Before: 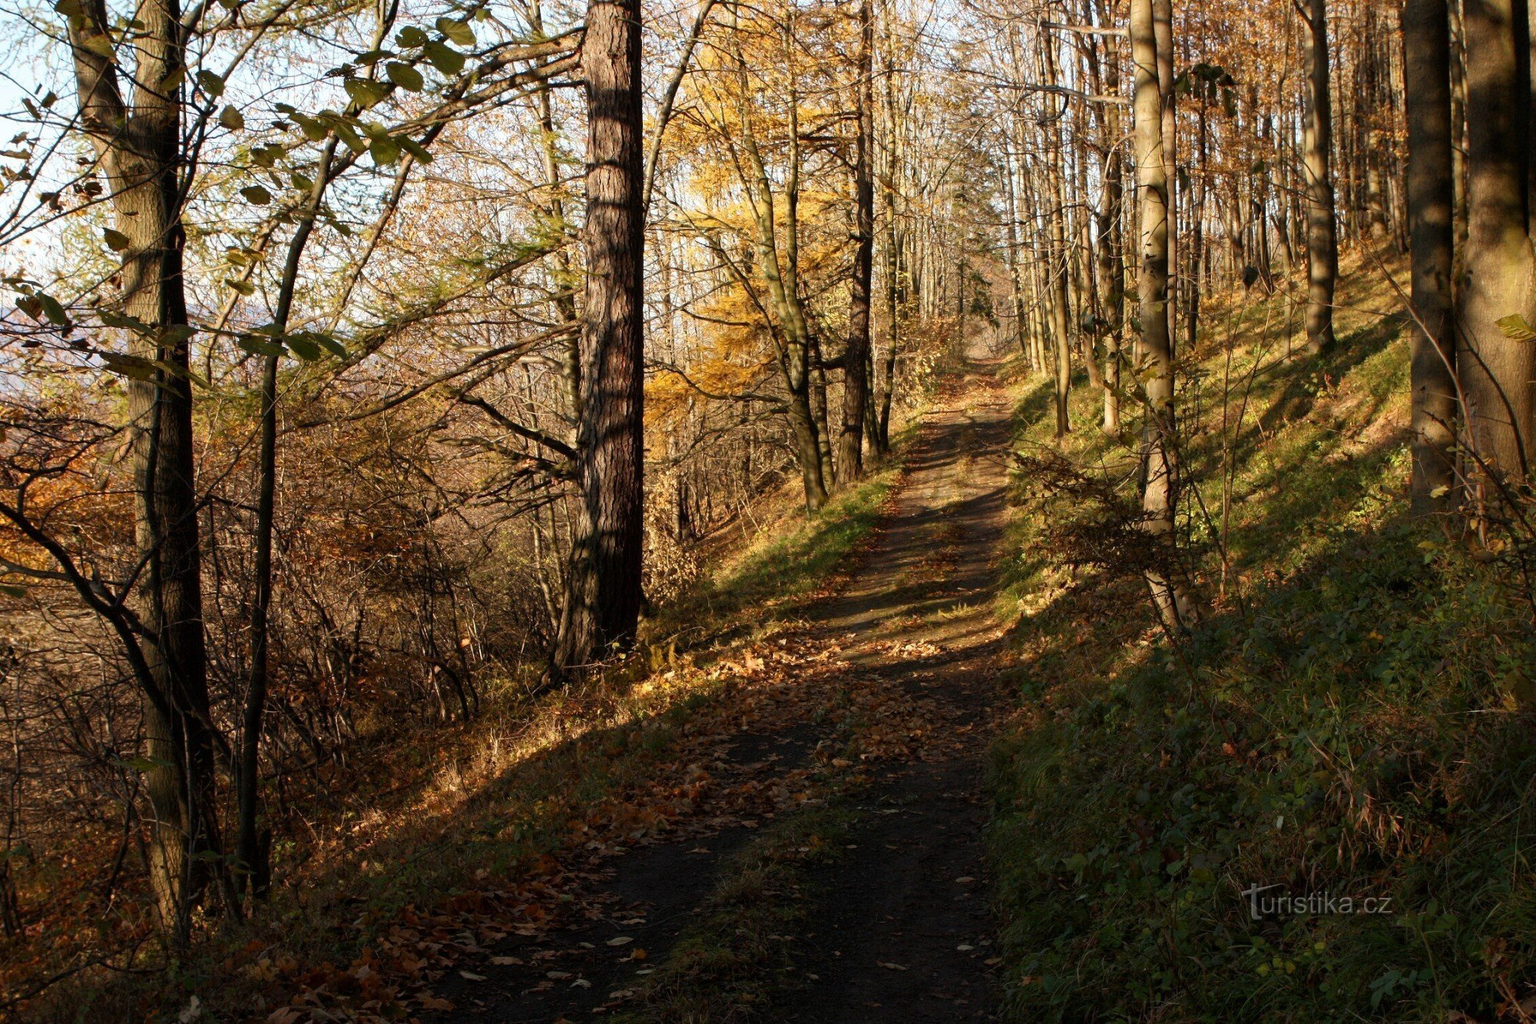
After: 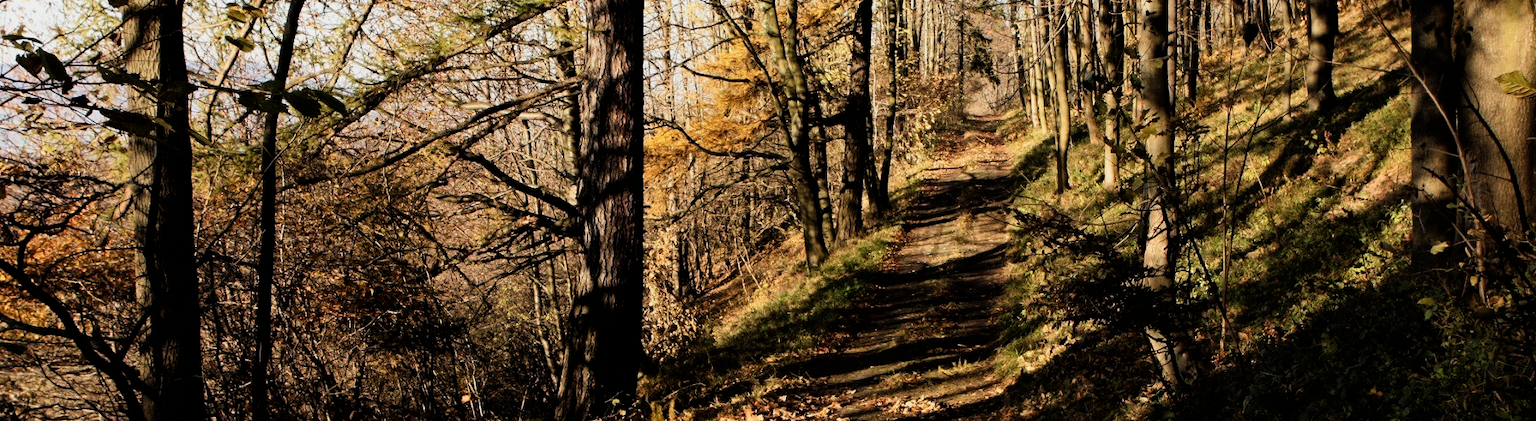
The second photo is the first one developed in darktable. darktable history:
filmic rgb: black relative exposure -5.08 EV, white relative exposure 3.51 EV, hardness 3.18, contrast 1.515, highlights saturation mix -49.93%
crop and rotate: top 23.834%, bottom 34.941%
